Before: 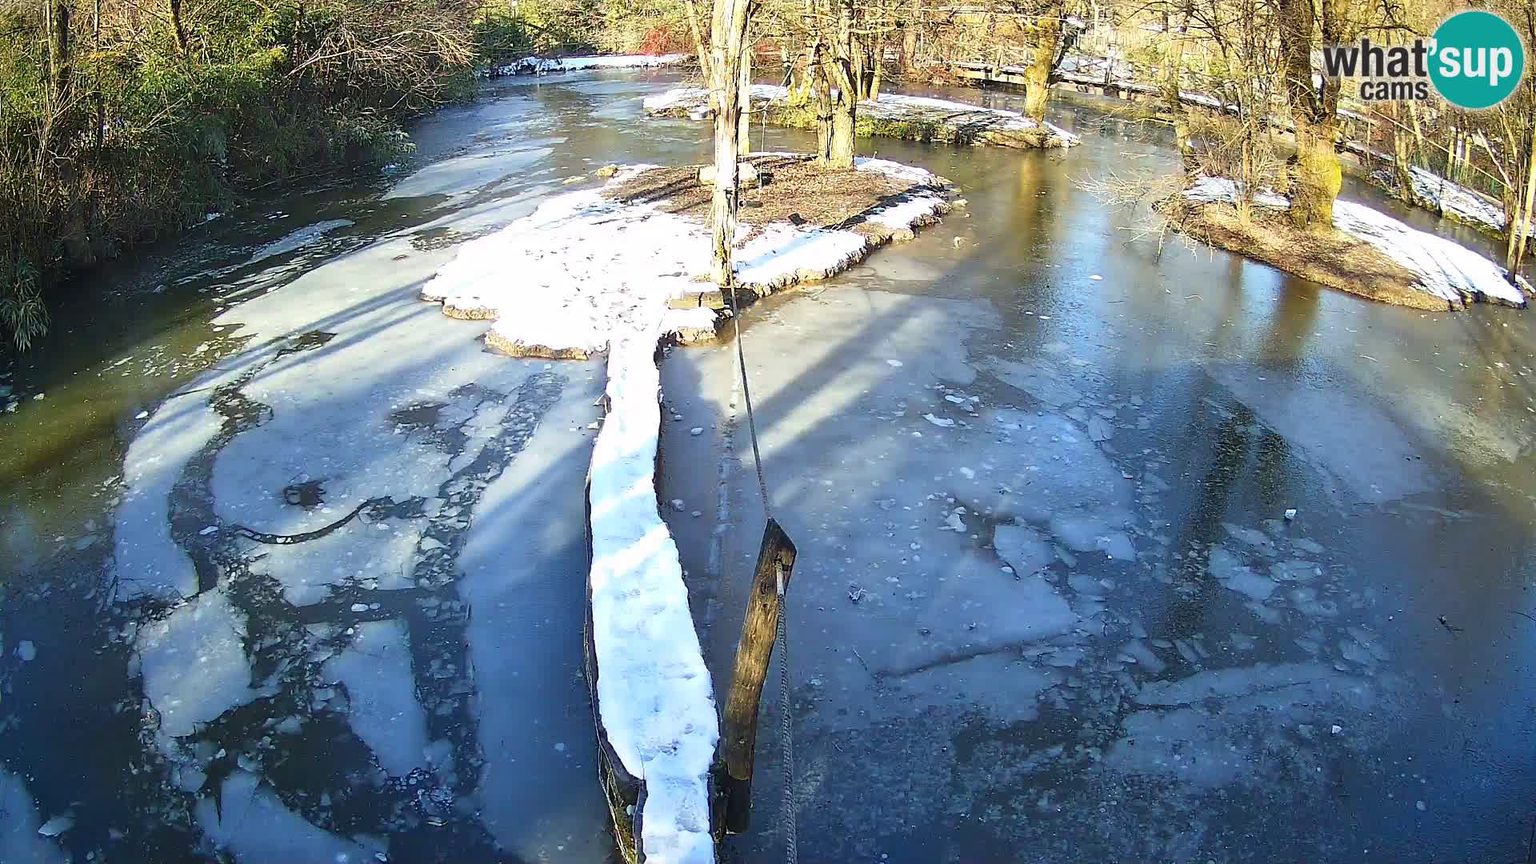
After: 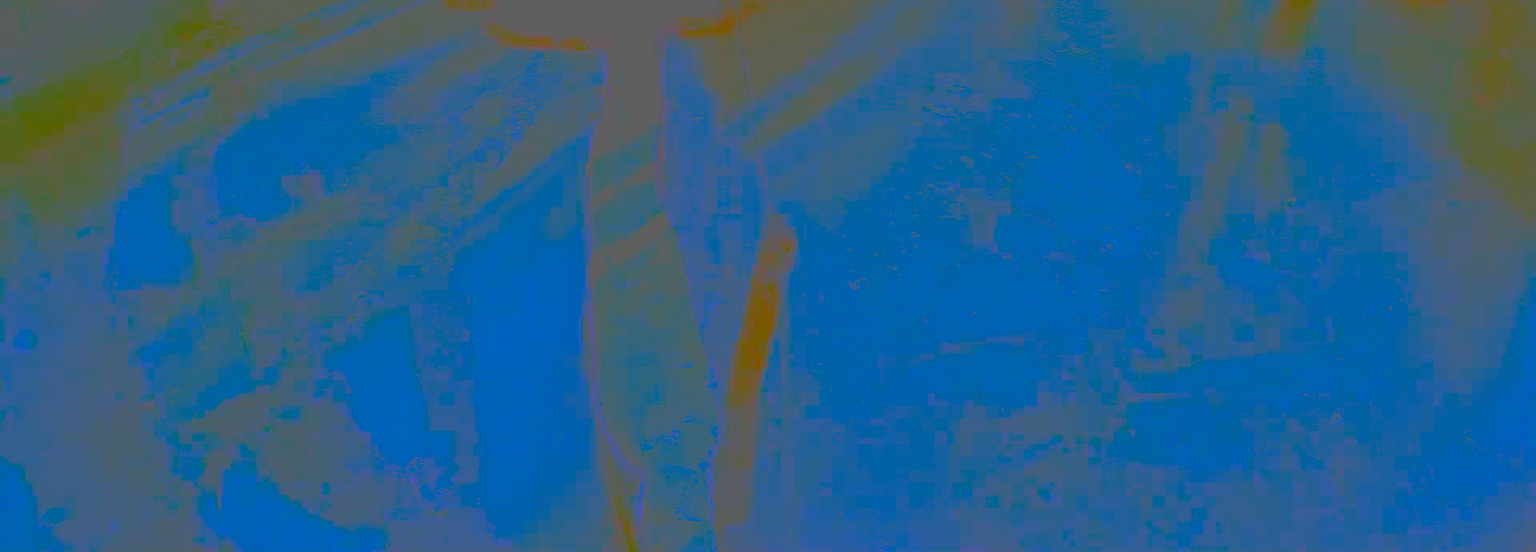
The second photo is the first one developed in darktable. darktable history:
sharpen: on, module defaults
crop and rotate: top 36.049%
filmic rgb: black relative exposure -7.65 EV, white relative exposure 4.56 EV, hardness 3.61, color science v5 (2021), iterations of high-quality reconstruction 0, contrast in shadows safe, contrast in highlights safe
contrast brightness saturation: contrast -0.982, brightness -0.168, saturation 0.757
